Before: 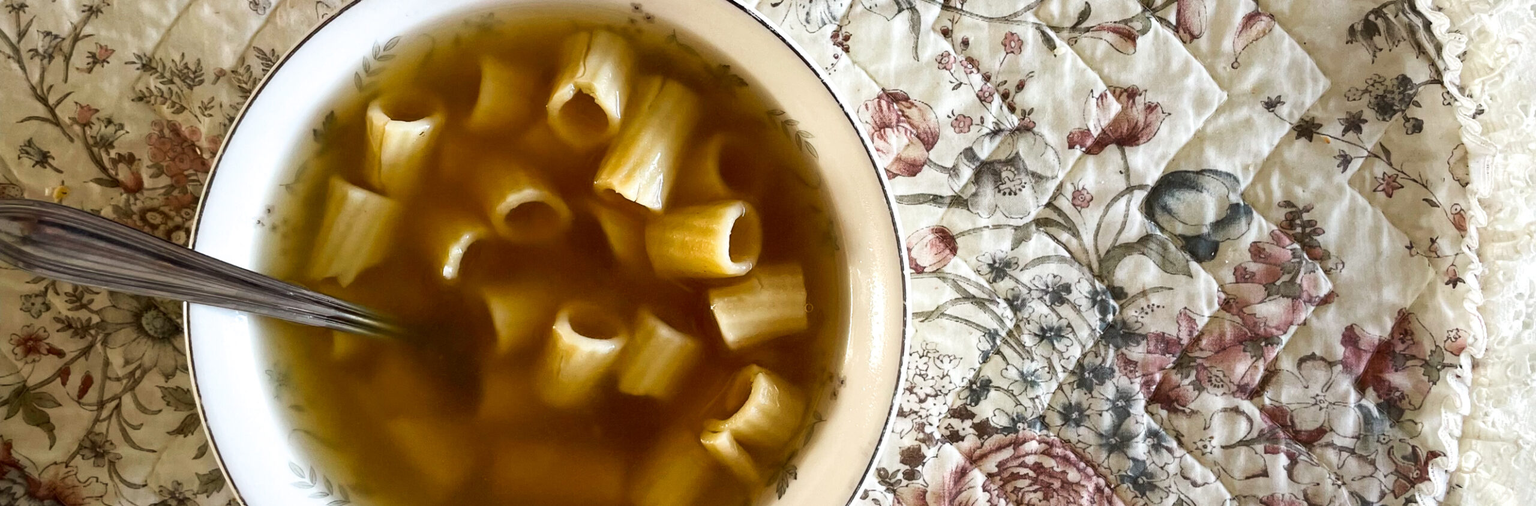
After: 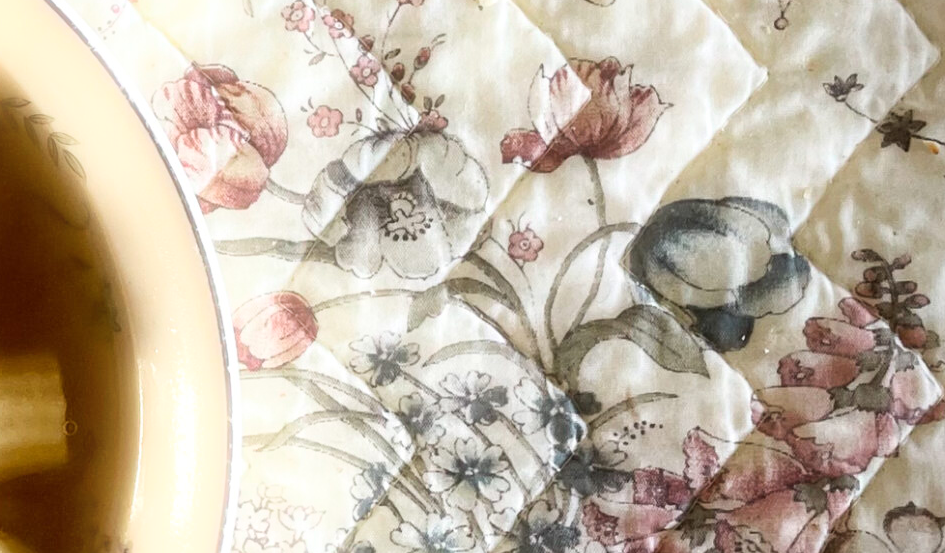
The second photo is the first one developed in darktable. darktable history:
bloom: size 5%, threshold 95%, strength 15%
crop and rotate: left 49.936%, top 10.094%, right 13.136%, bottom 24.256%
